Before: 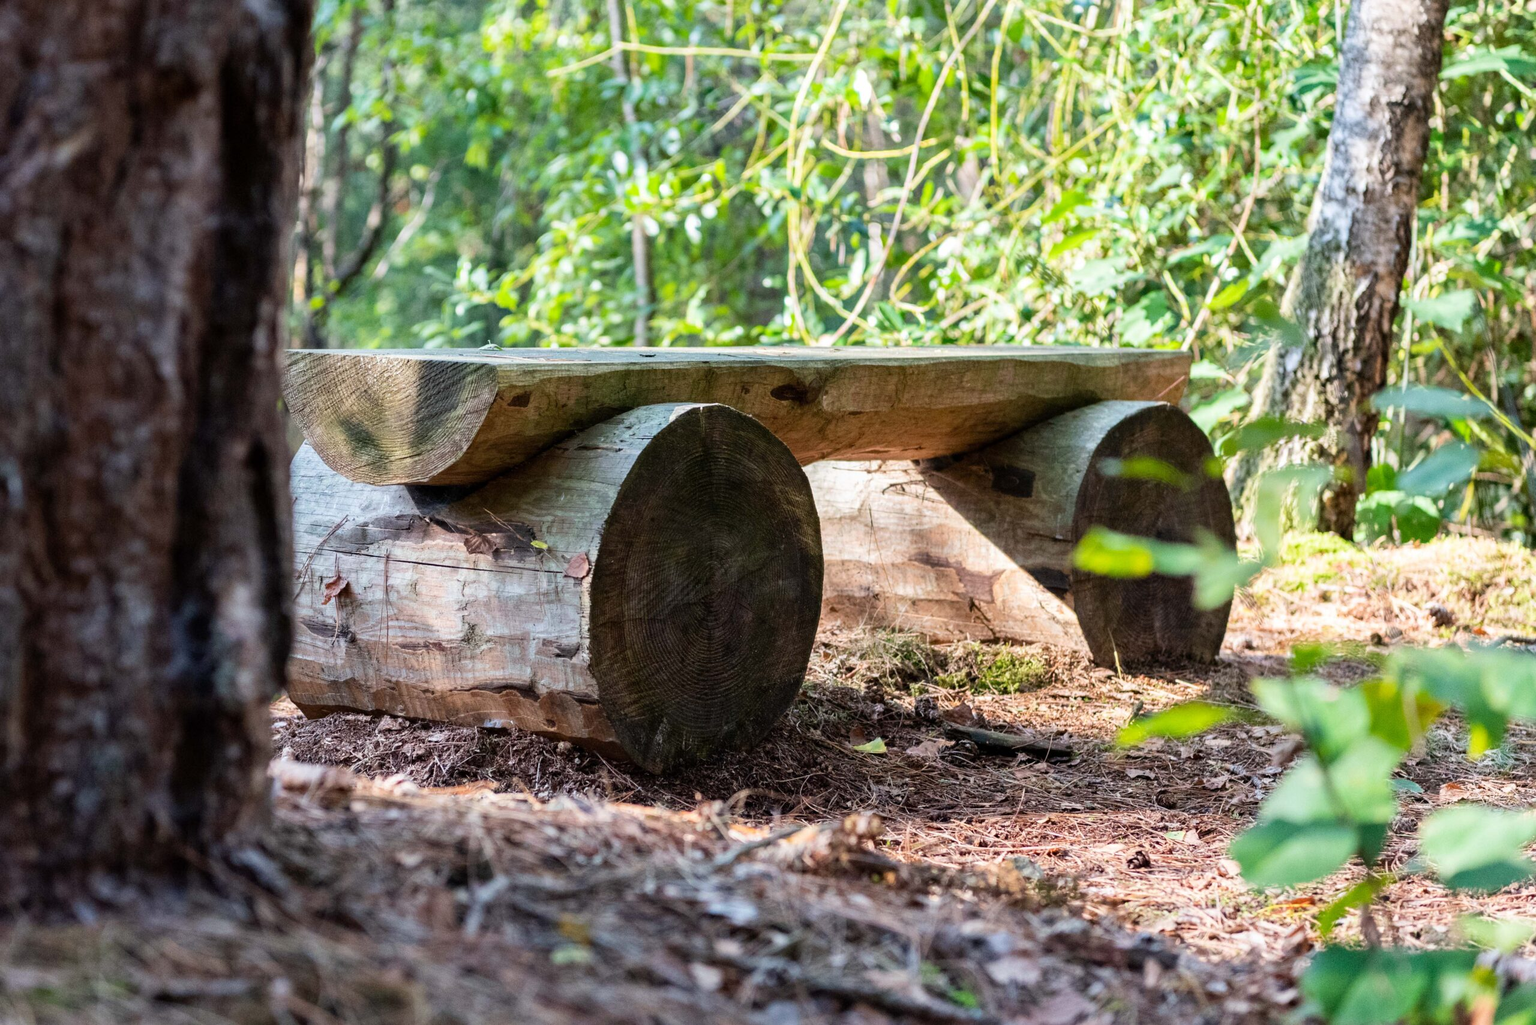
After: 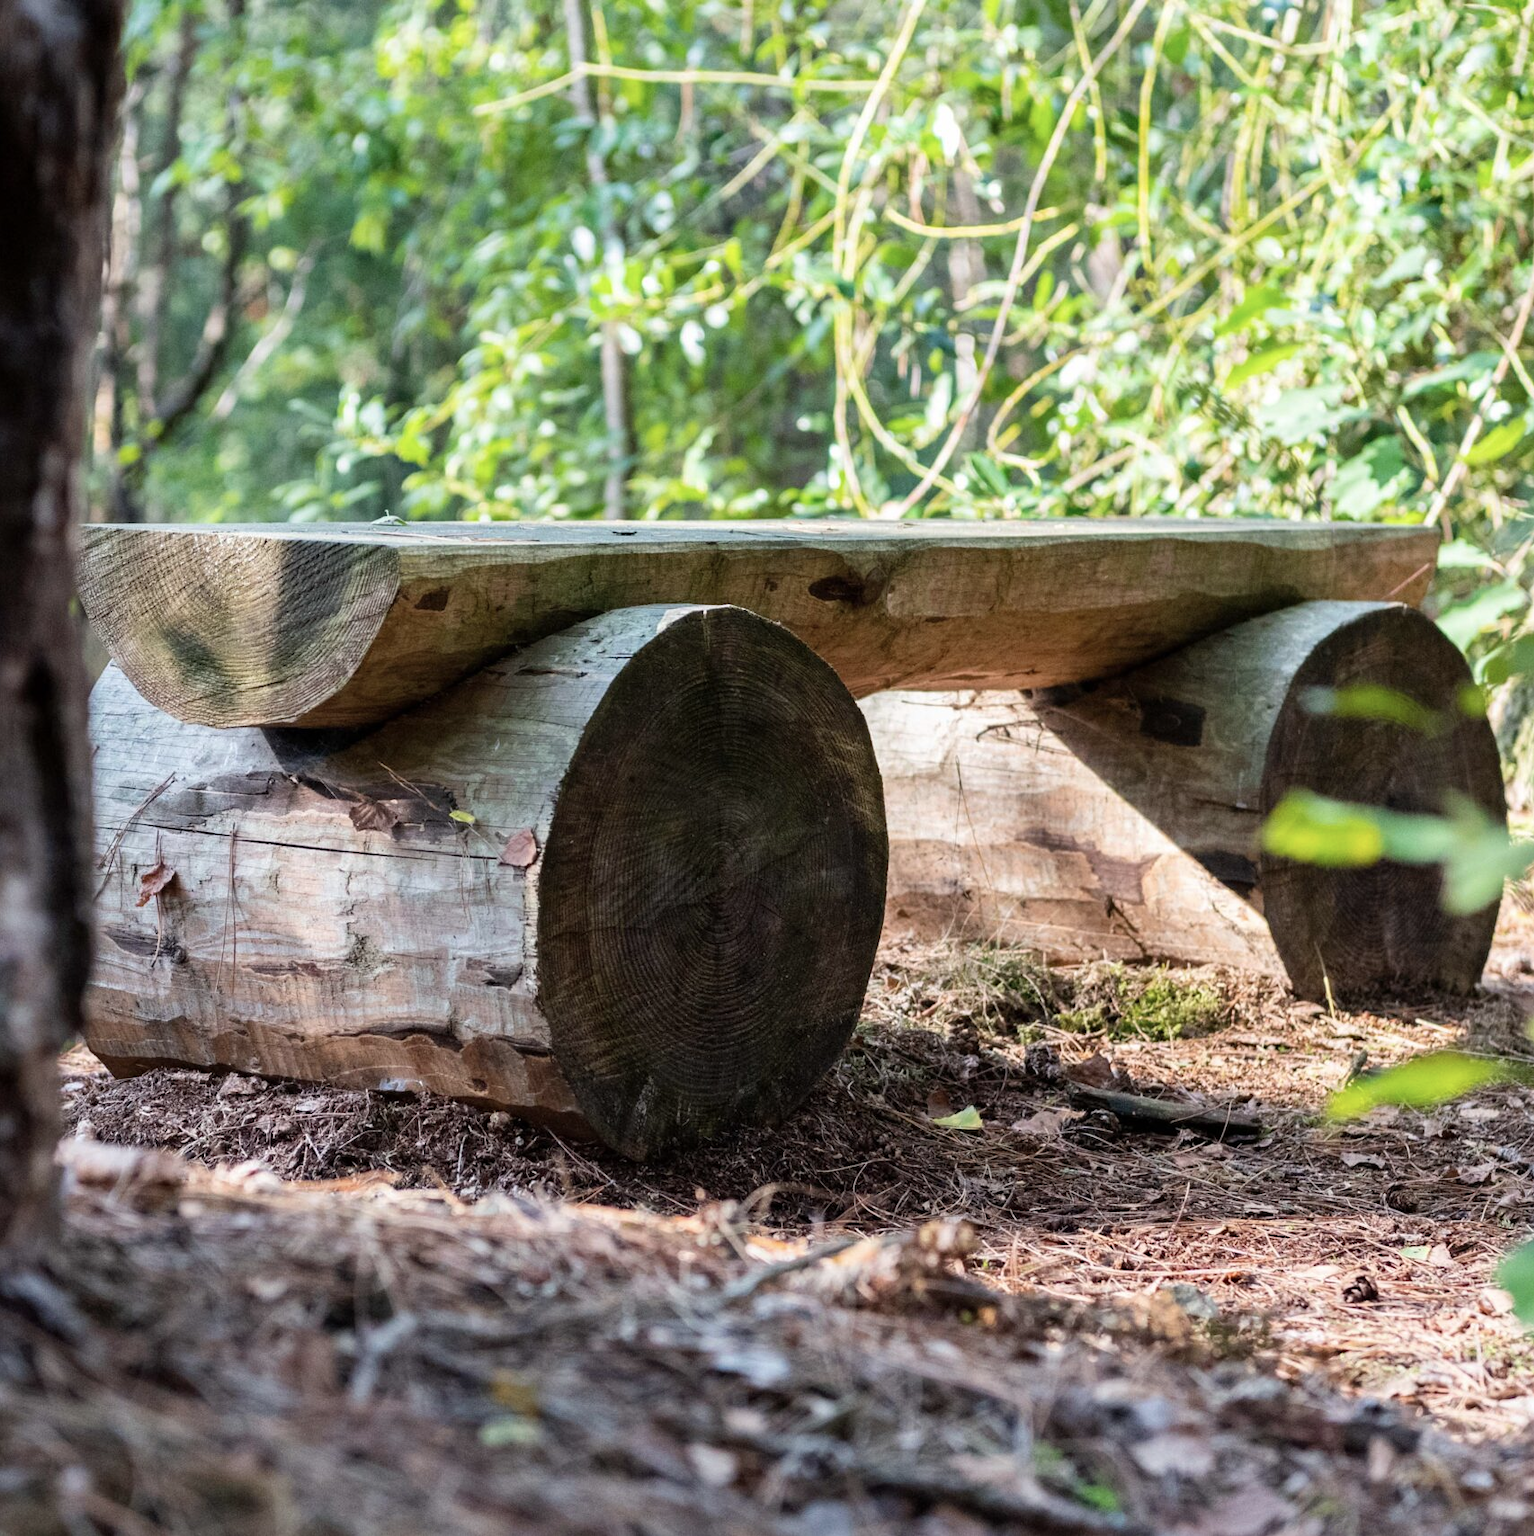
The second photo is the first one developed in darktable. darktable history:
color correction: saturation 0.85
crop and rotate: left 15.055%, right 18.278%
